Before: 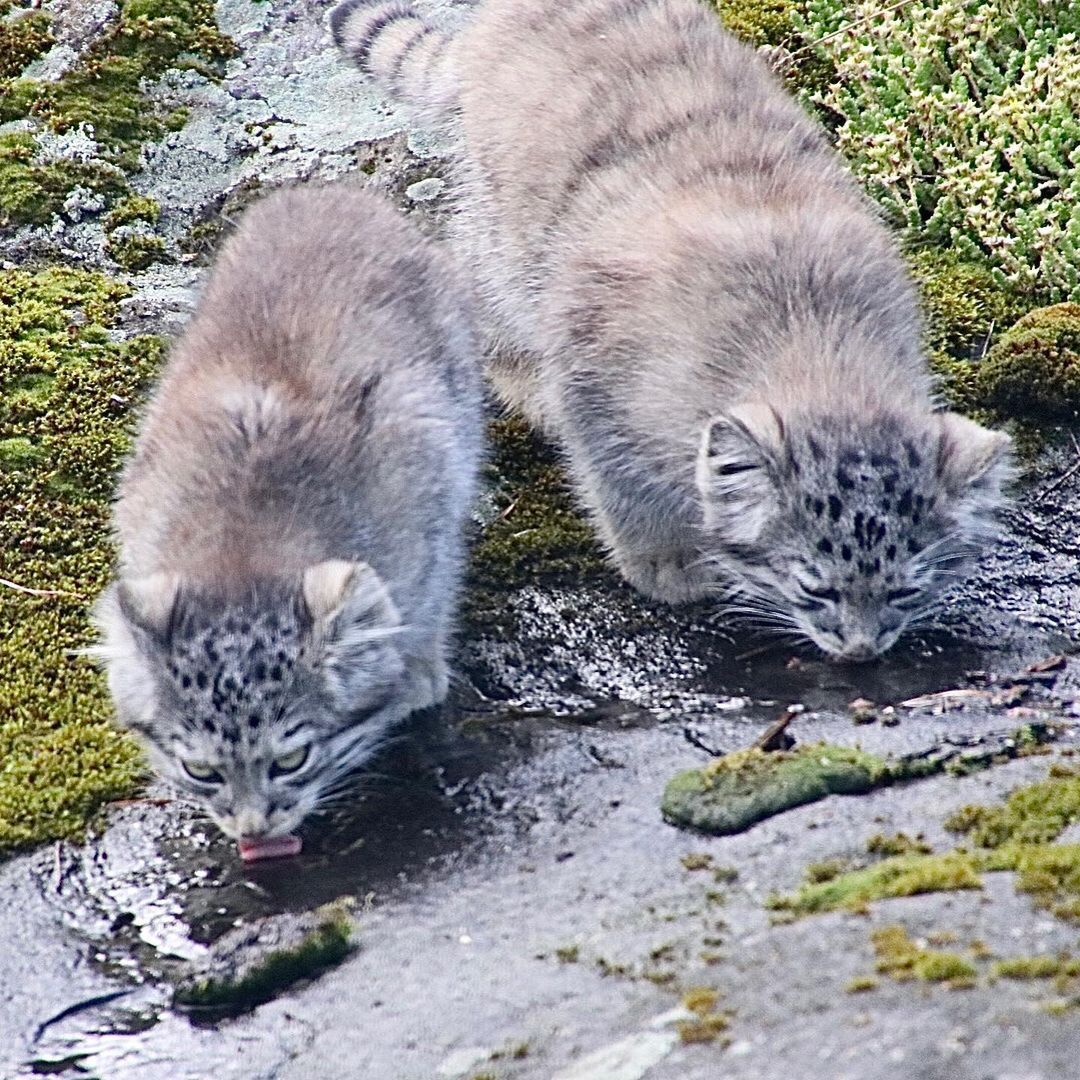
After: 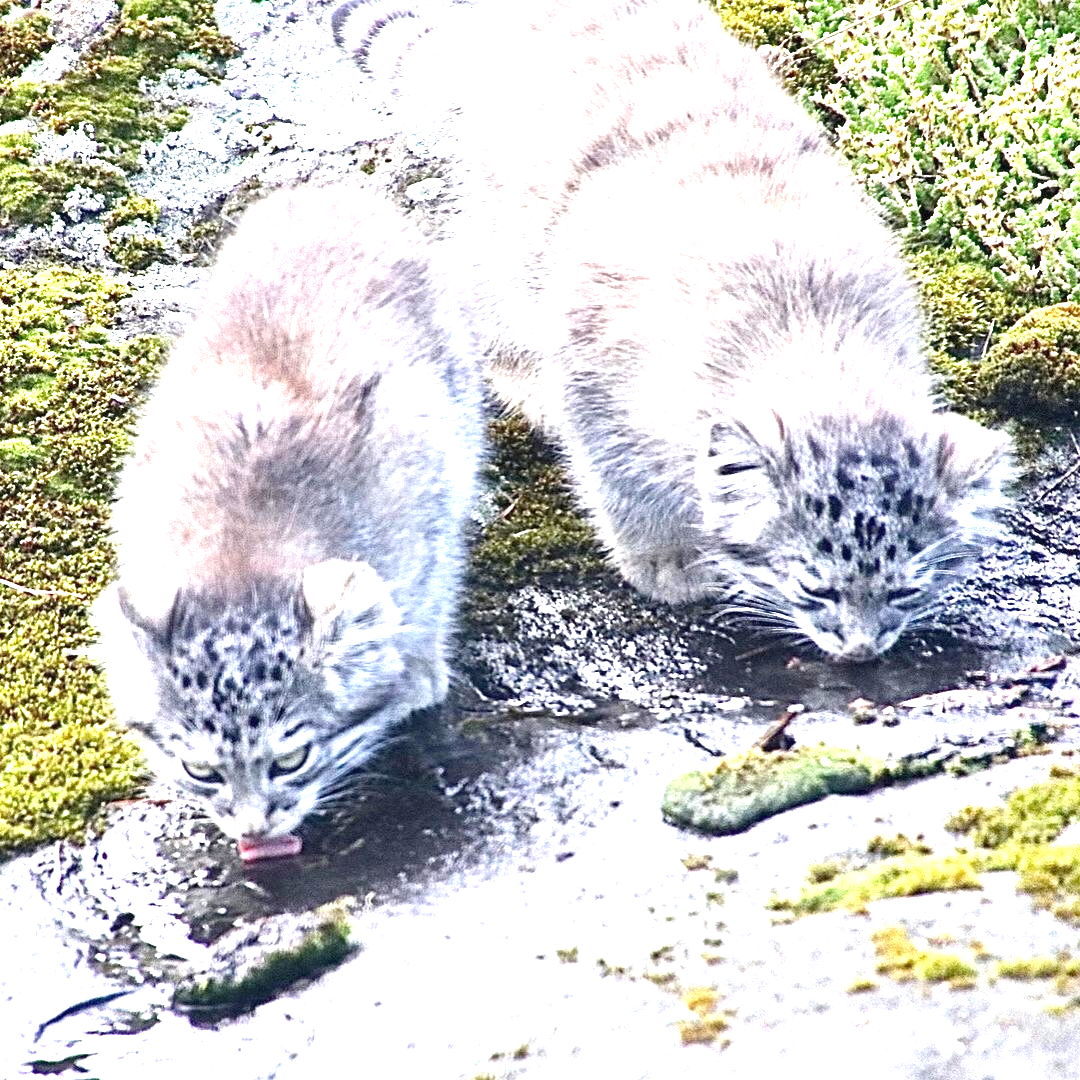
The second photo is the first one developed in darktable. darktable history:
exposure: black level correction 0, exposure 1.47 EV, compensate exposure bias true, compensate highlight preservation false
